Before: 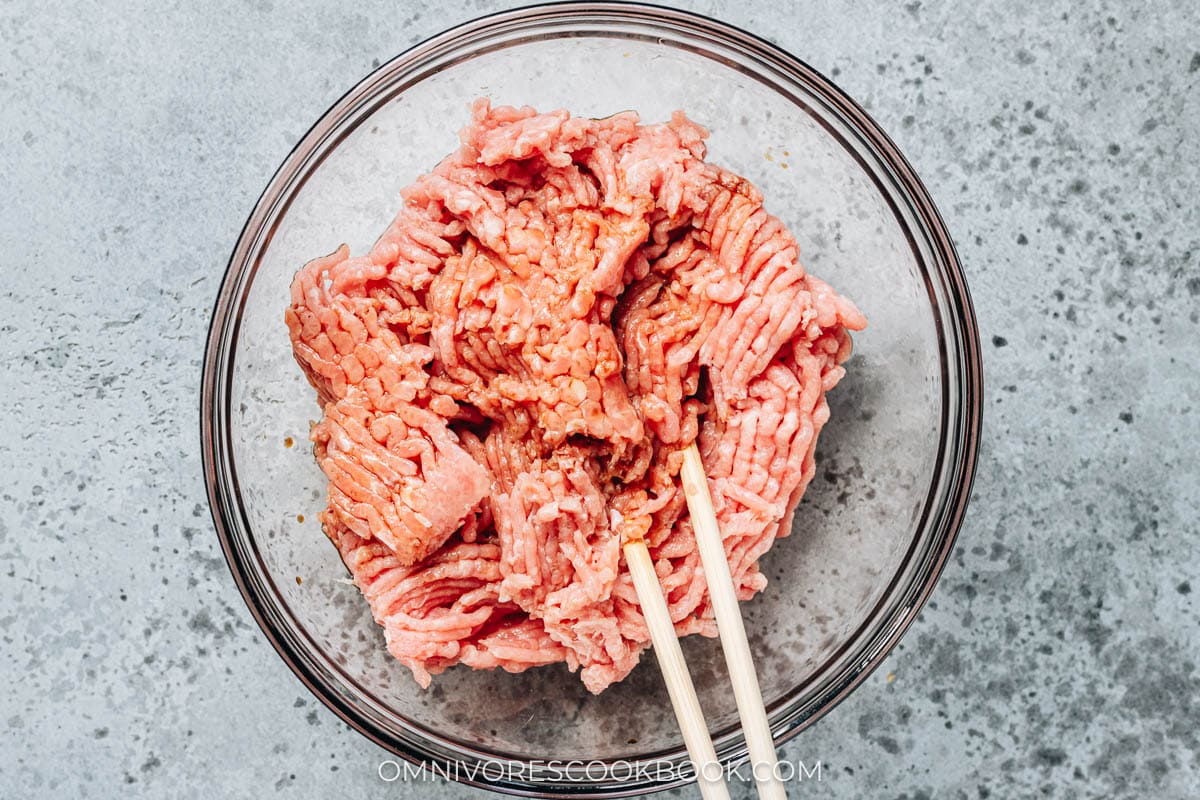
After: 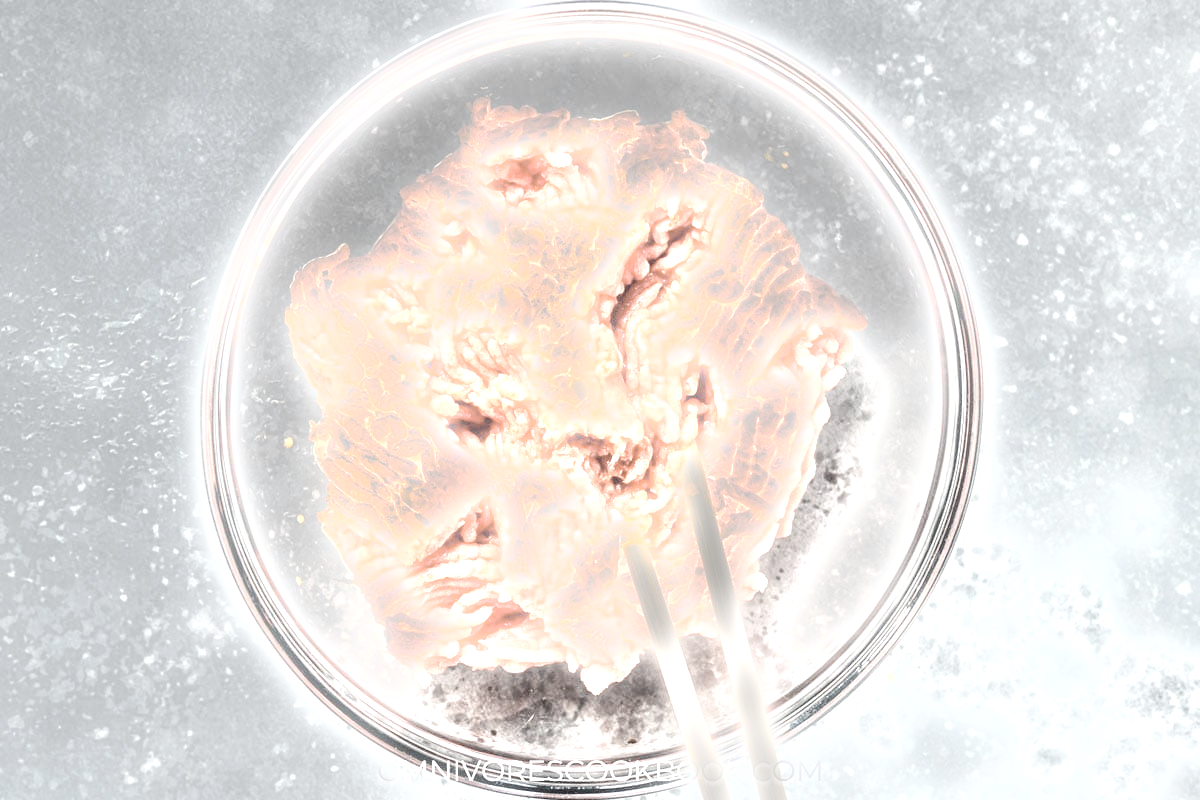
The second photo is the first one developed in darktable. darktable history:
exposure: black level correction 0.005, exposure 2.084 EV, compensate highlight preservation false
color correction: saturation 0.3
bloom: size 3%, threshold 100%, strength 0%
